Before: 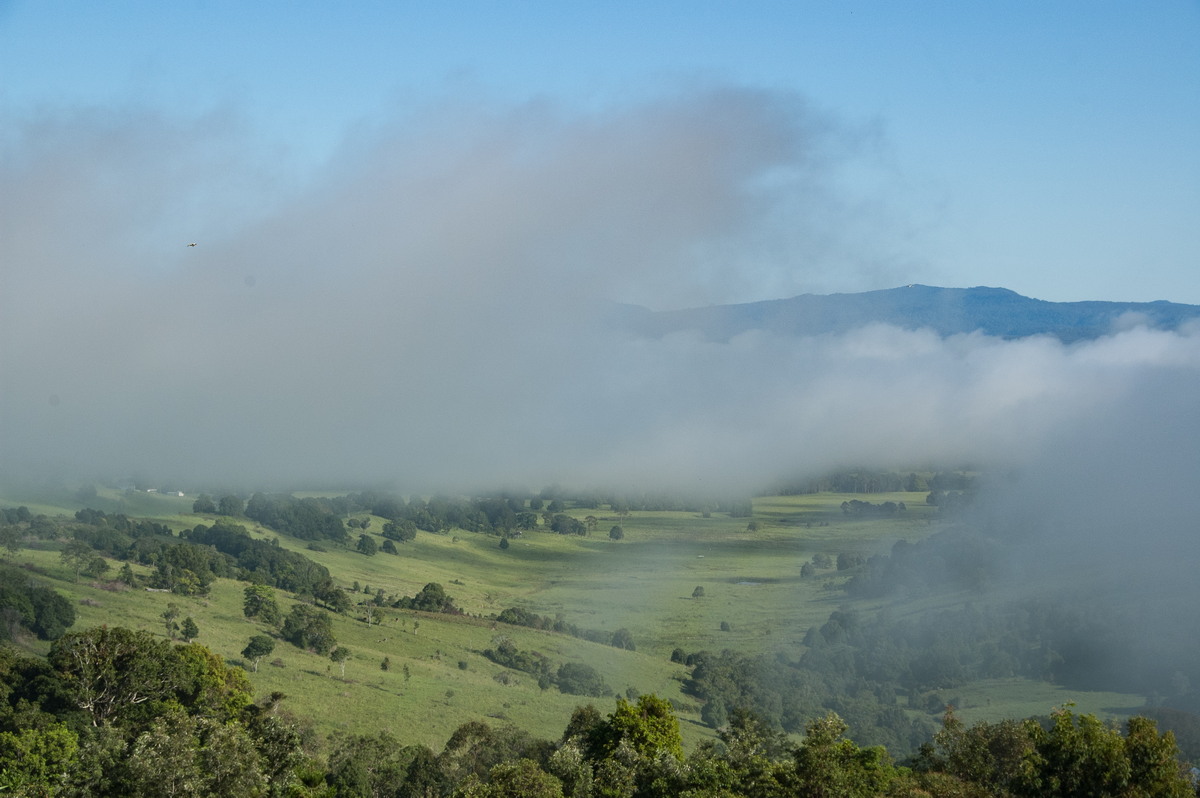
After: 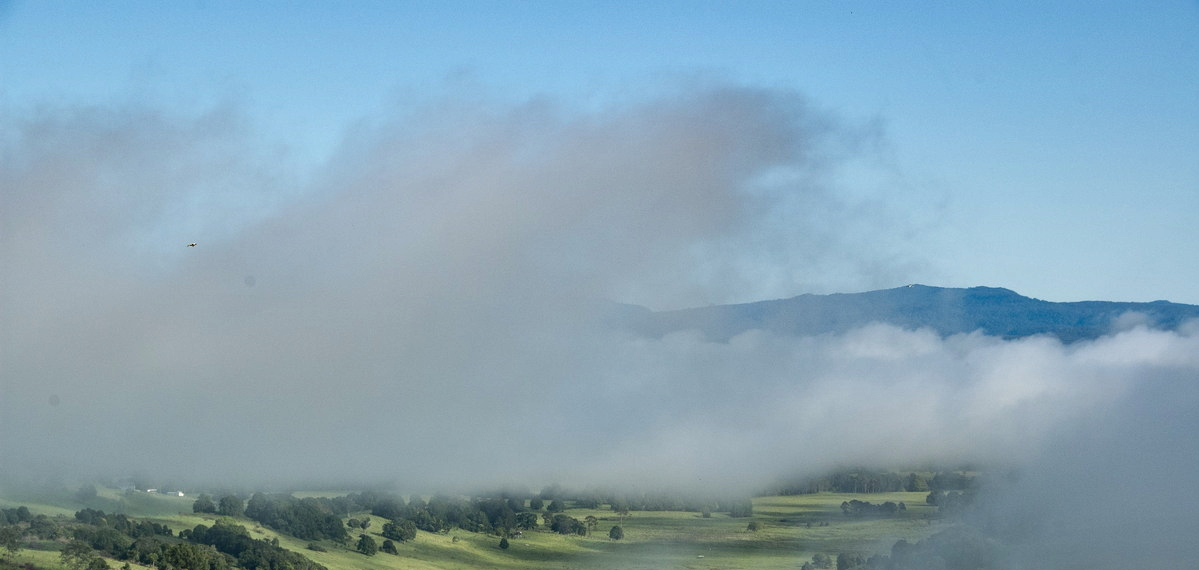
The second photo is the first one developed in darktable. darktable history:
crop: right 0%, bottom 28.57%
contrast equalizer: y [[0.6 ×6], [0.55 ×6], [0 ×6], [0 ×6], [0 ×6]]
